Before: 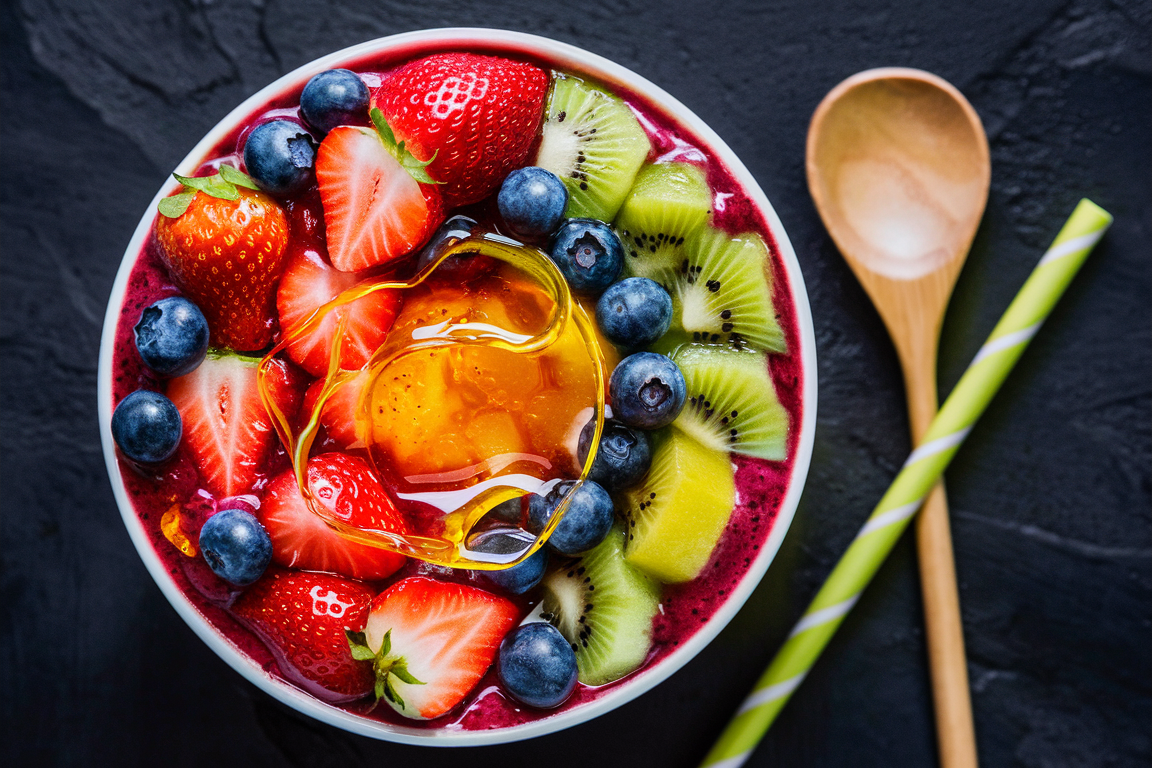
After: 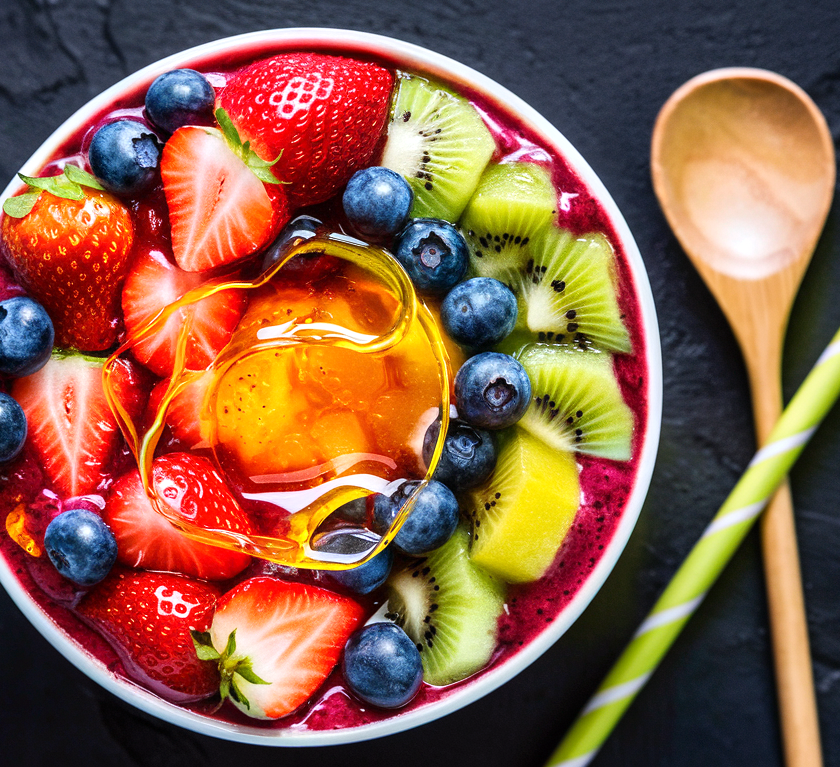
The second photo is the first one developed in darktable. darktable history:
exposure: exposure 0.378 EV, compensate exposure bias true, compensate highlight preservation false
crop: left 13.53%, top 0%, right 13.501%
